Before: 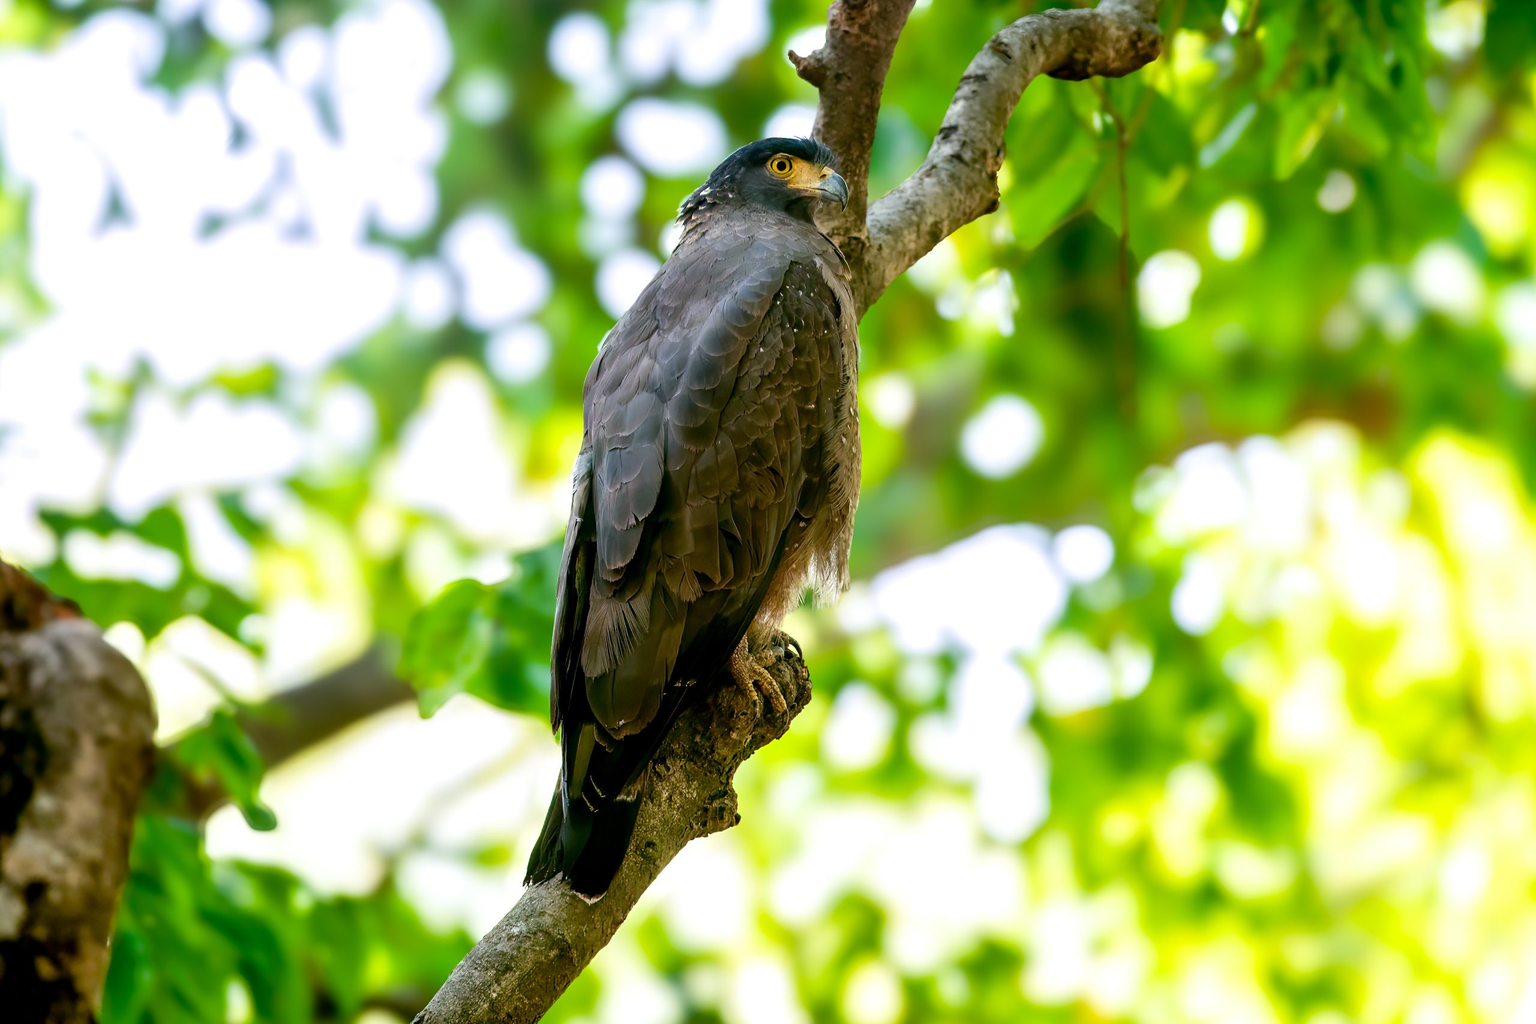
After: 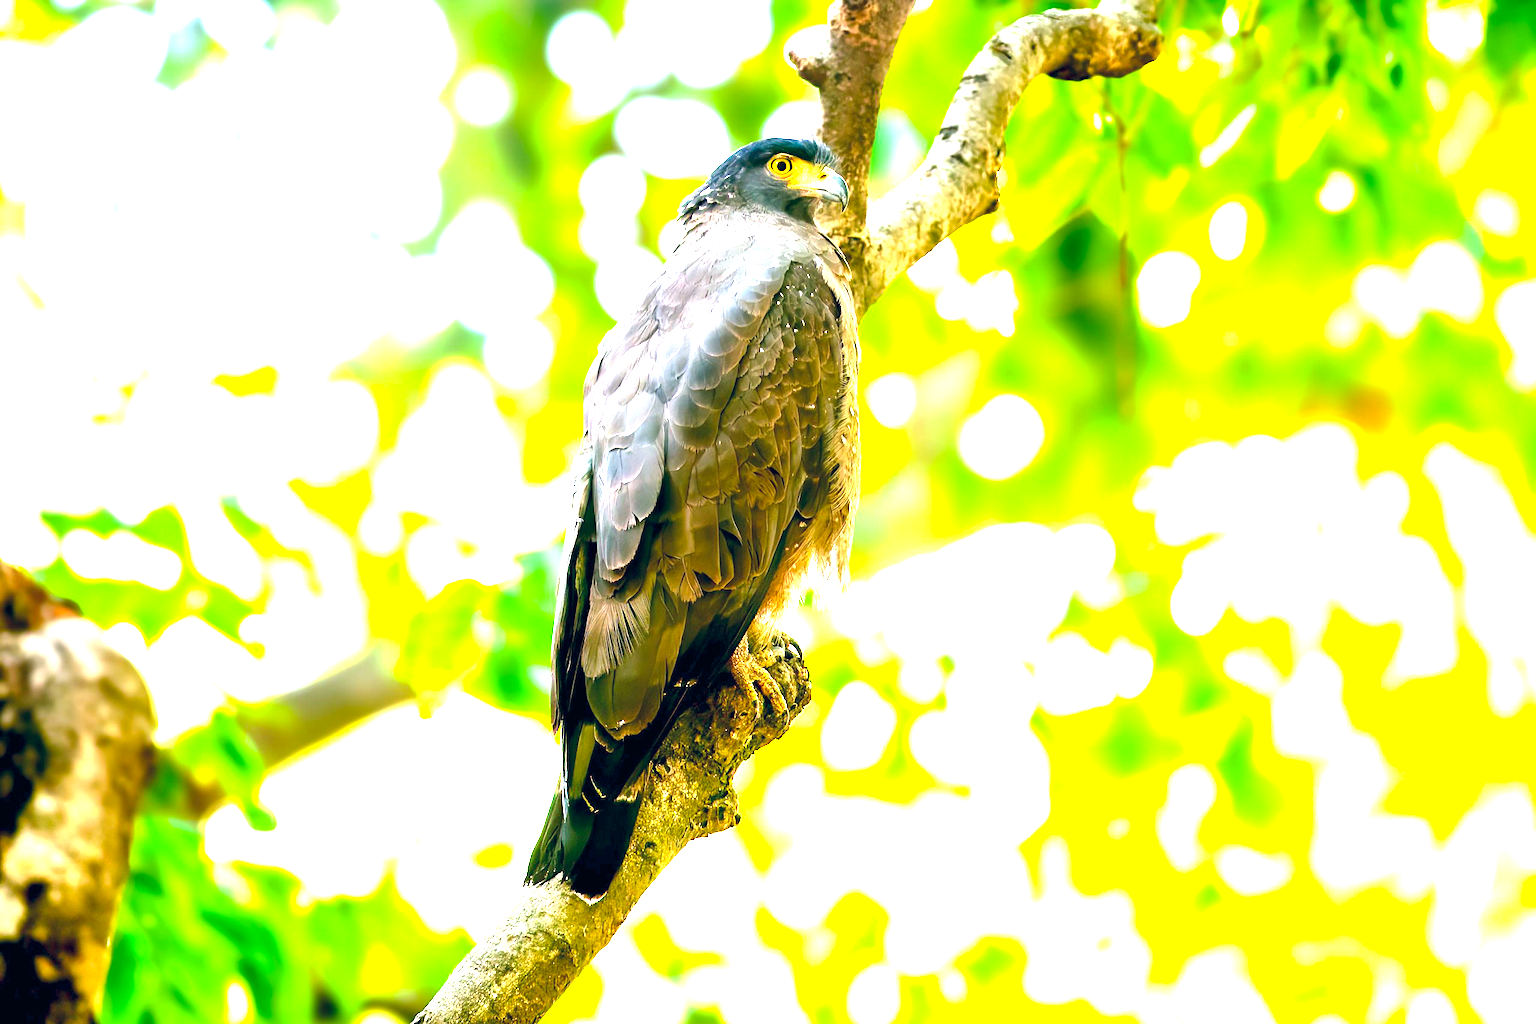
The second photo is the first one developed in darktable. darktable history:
color balance rgb: shadows lift › hue 87.51°, highlights gain › chroma 1.35%, highlights gain › hue 55.1°, global offset › chroma 0.13%, global offset › hue 253.66°, perceptual saturation grading › global saturation 16.38%
exposure: black level correction 0, exposure 1.75 EV, compensate exposure bias true, compensate highlight preservation false
